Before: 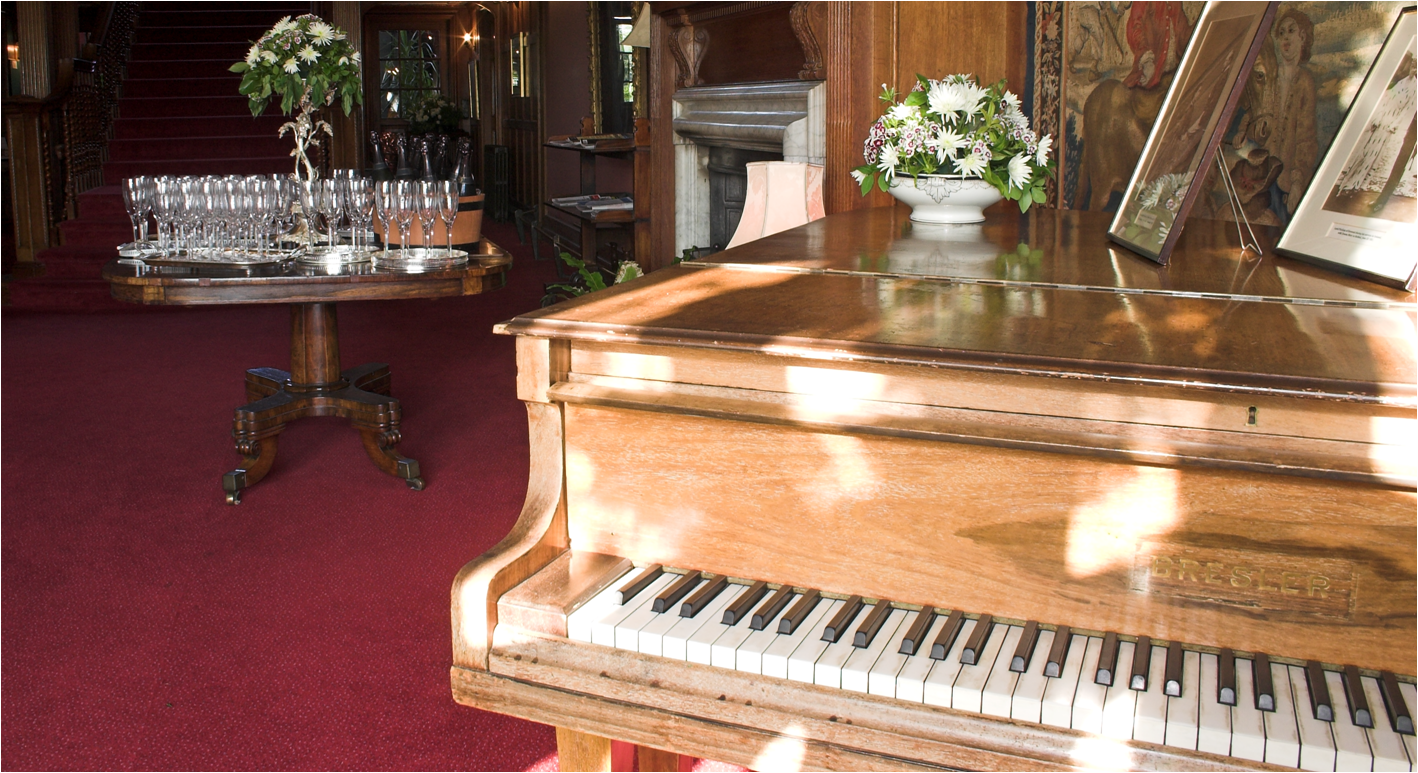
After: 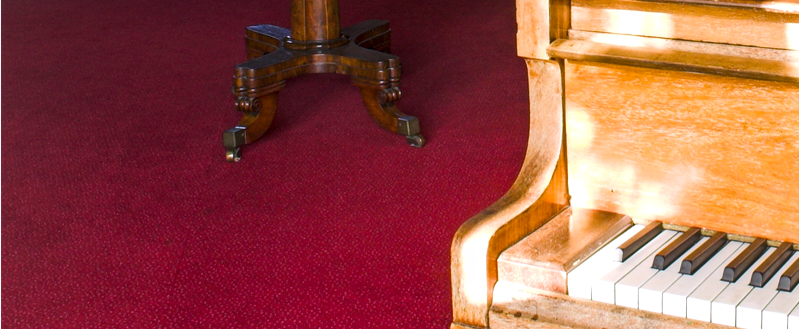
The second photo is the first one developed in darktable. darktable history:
crop: top 44.483%, right 43.593%, bottom 12.892%
color balance rgb: linear chroma grading › global chroma 10%, perceptual saturation grading › global saturation 30%, global vibrance 10%
white balance: red 1.004, blue 1.024
local contrast: on, module defaults
